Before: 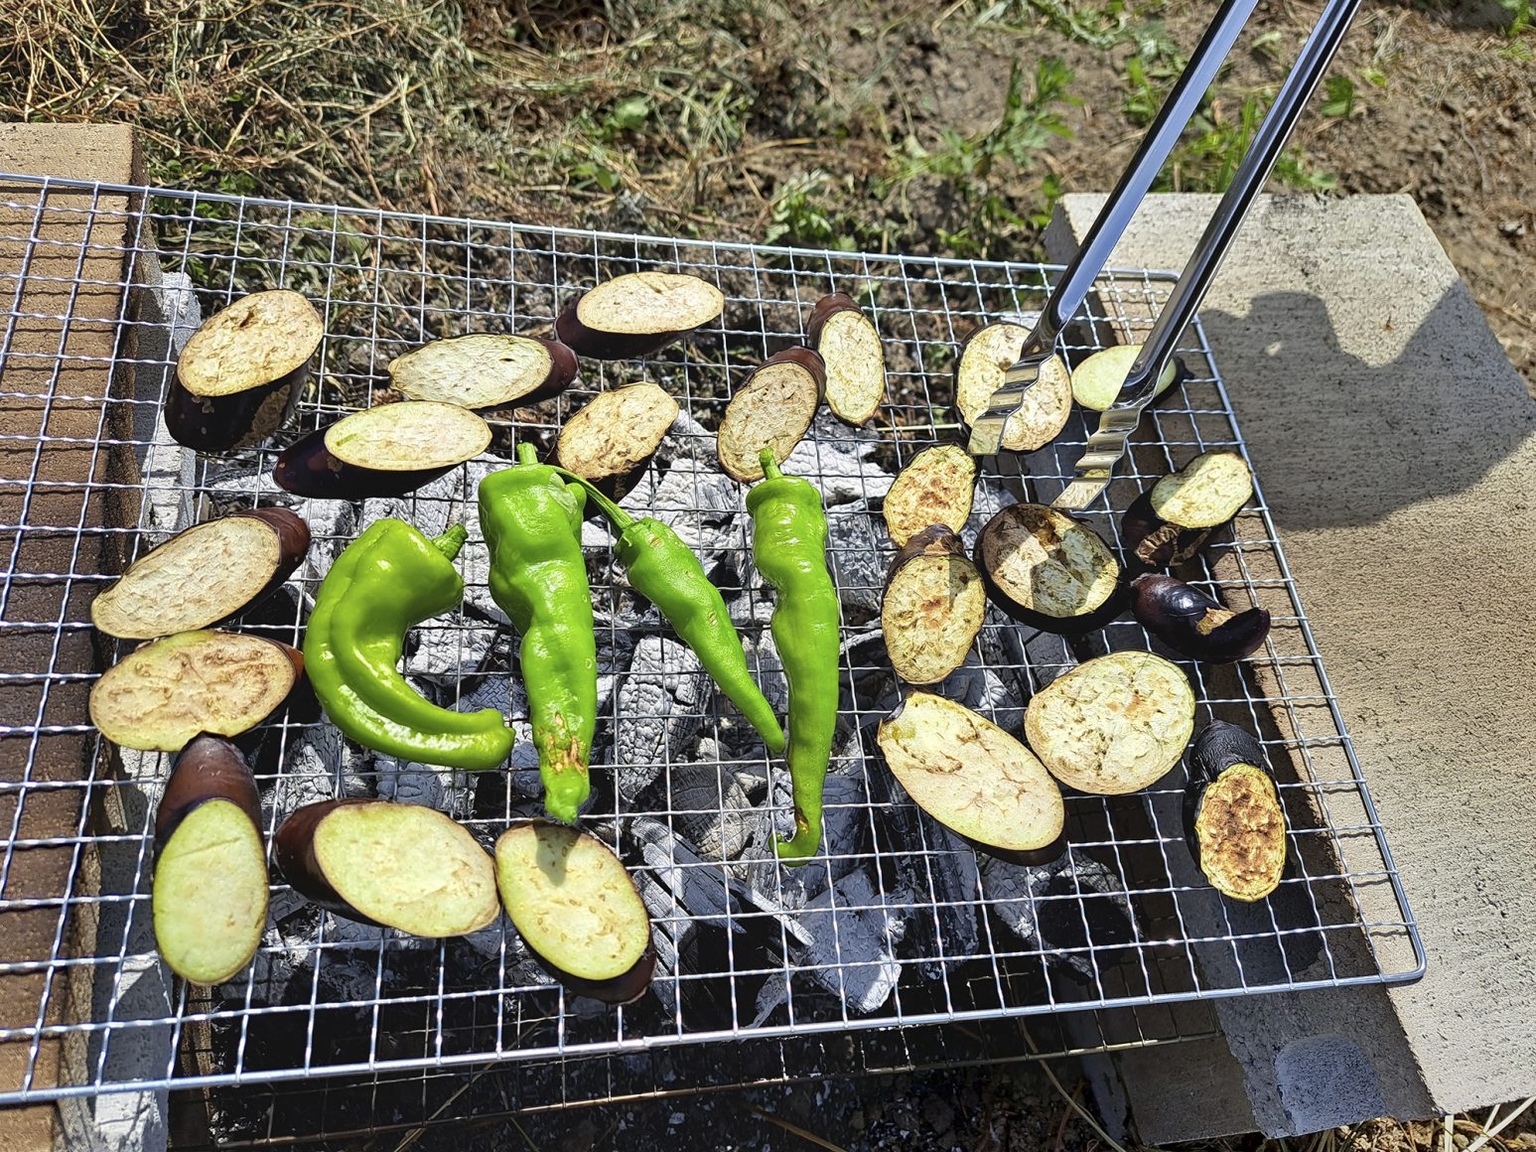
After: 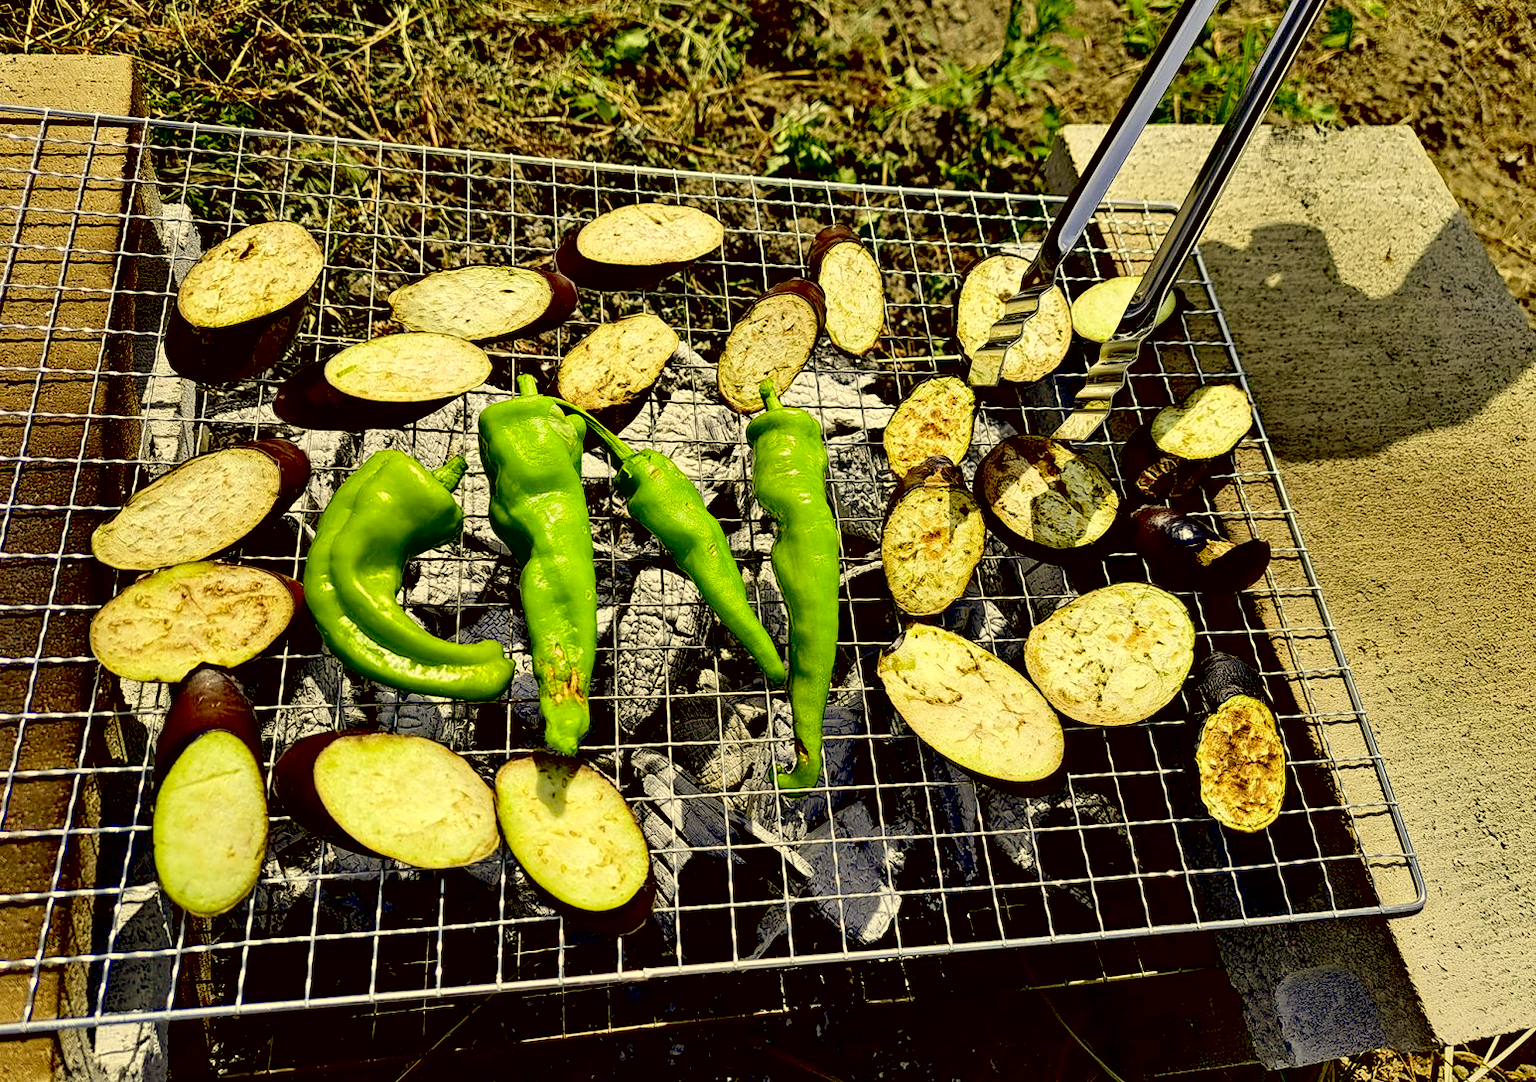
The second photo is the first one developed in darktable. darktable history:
crop and rotate: top 6.013%
color correction: highlights a* 0.163, highlights b* 29.3, shadows a* -0.178, shadows b* 21.71
exposure: black level correction 0.058, compensate highlight preservation false
tone curve: curves: ch0 [(0, 0) (0.251, 0.254) (0.689, 0.733) (1, 1)], color space Lab, independent channels, preserve colors none
